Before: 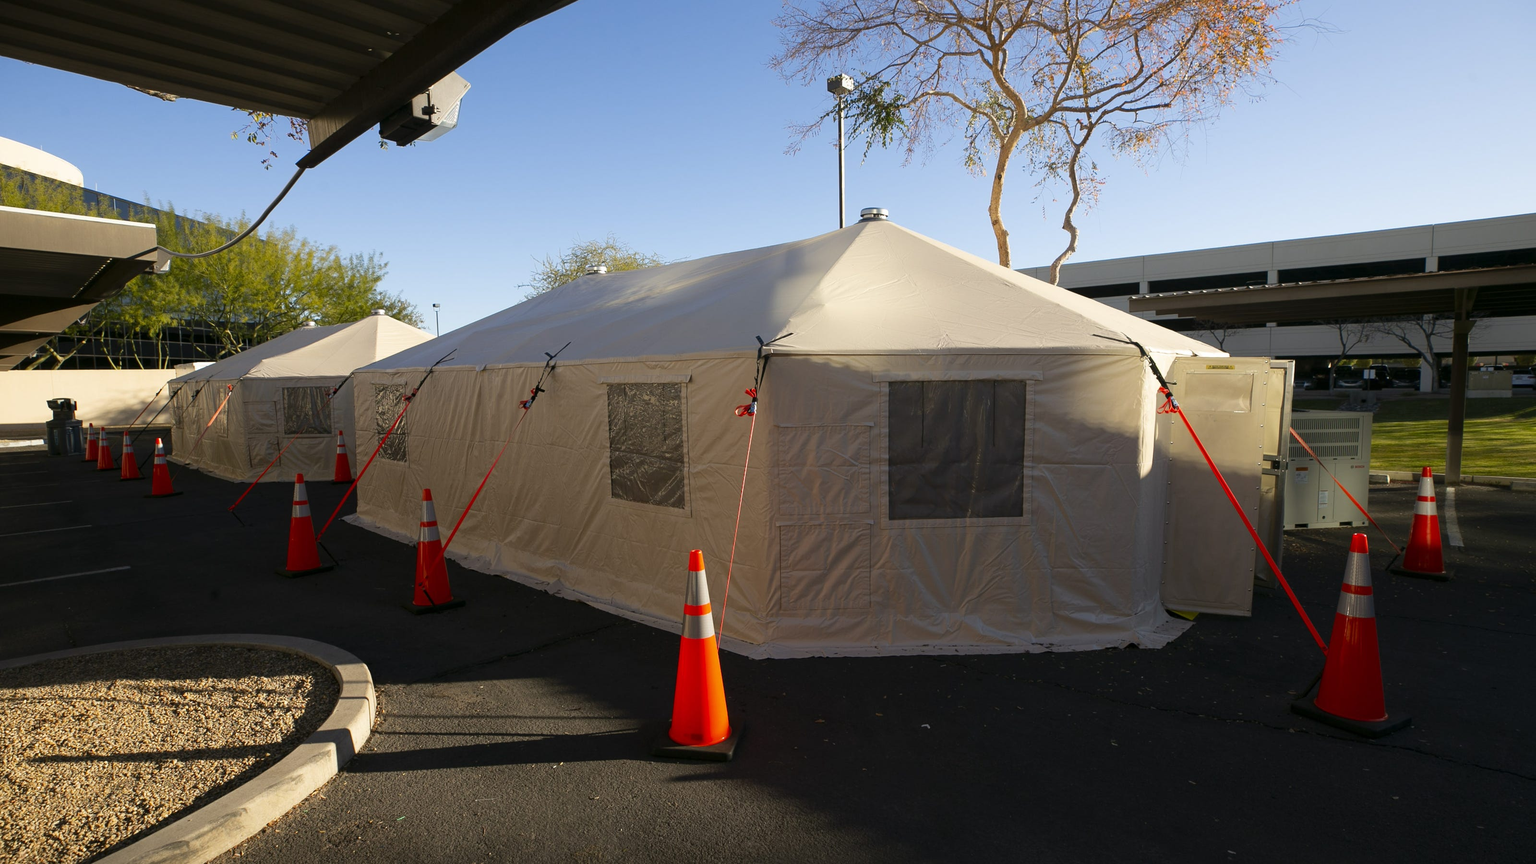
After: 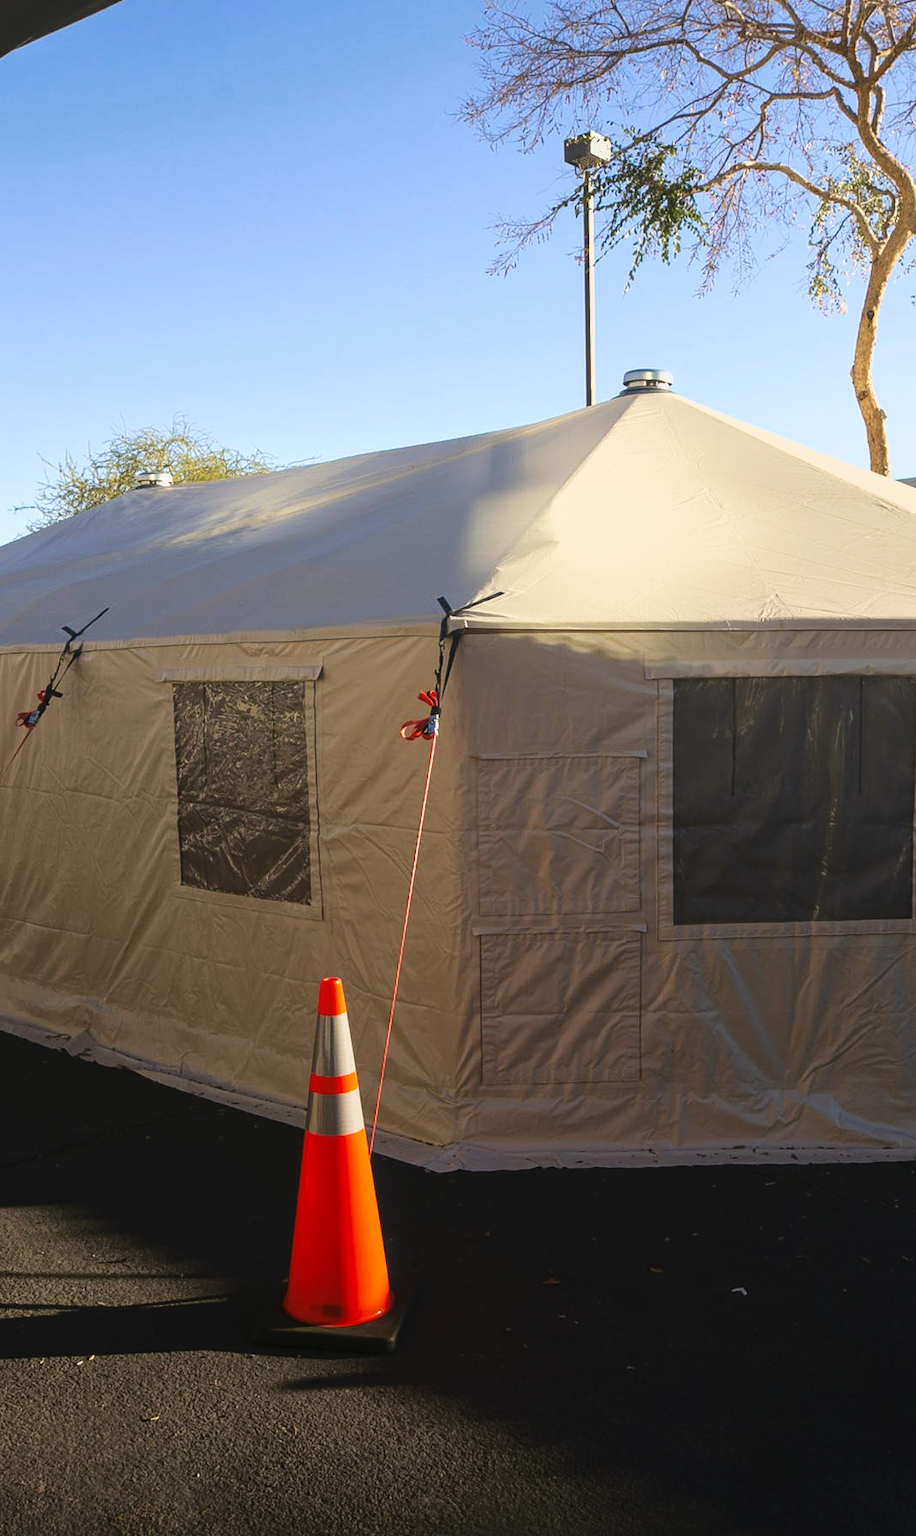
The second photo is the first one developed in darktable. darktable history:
crop: left 33.201%, right 33.183%
tone curve: curves: ch0 [(0, 0) (0.003, 0.002) (0.011, 0.006) (0.025, 0.014) (0.044, 0.025) (0.069, 0.039) (0.1, 0.056) (0.136, 0.082) (0.177, 0.116) (0.224, 0.163) (0.277, 0.233) (0.335, 0.311) (0.399, 0.396) (0.468, 0.488) (0.543, 0.588) (0.623, 0.695) (0.709, 0.809) (0.801, 0.912) (0.898, 0.997) (1, 1)], color space Lab, linked channels, preserve colors none
velvia: on, module defaults
tone equalizer: on, module defaults
local contrast: highlights 47%, shadows 1%, detail 100%
